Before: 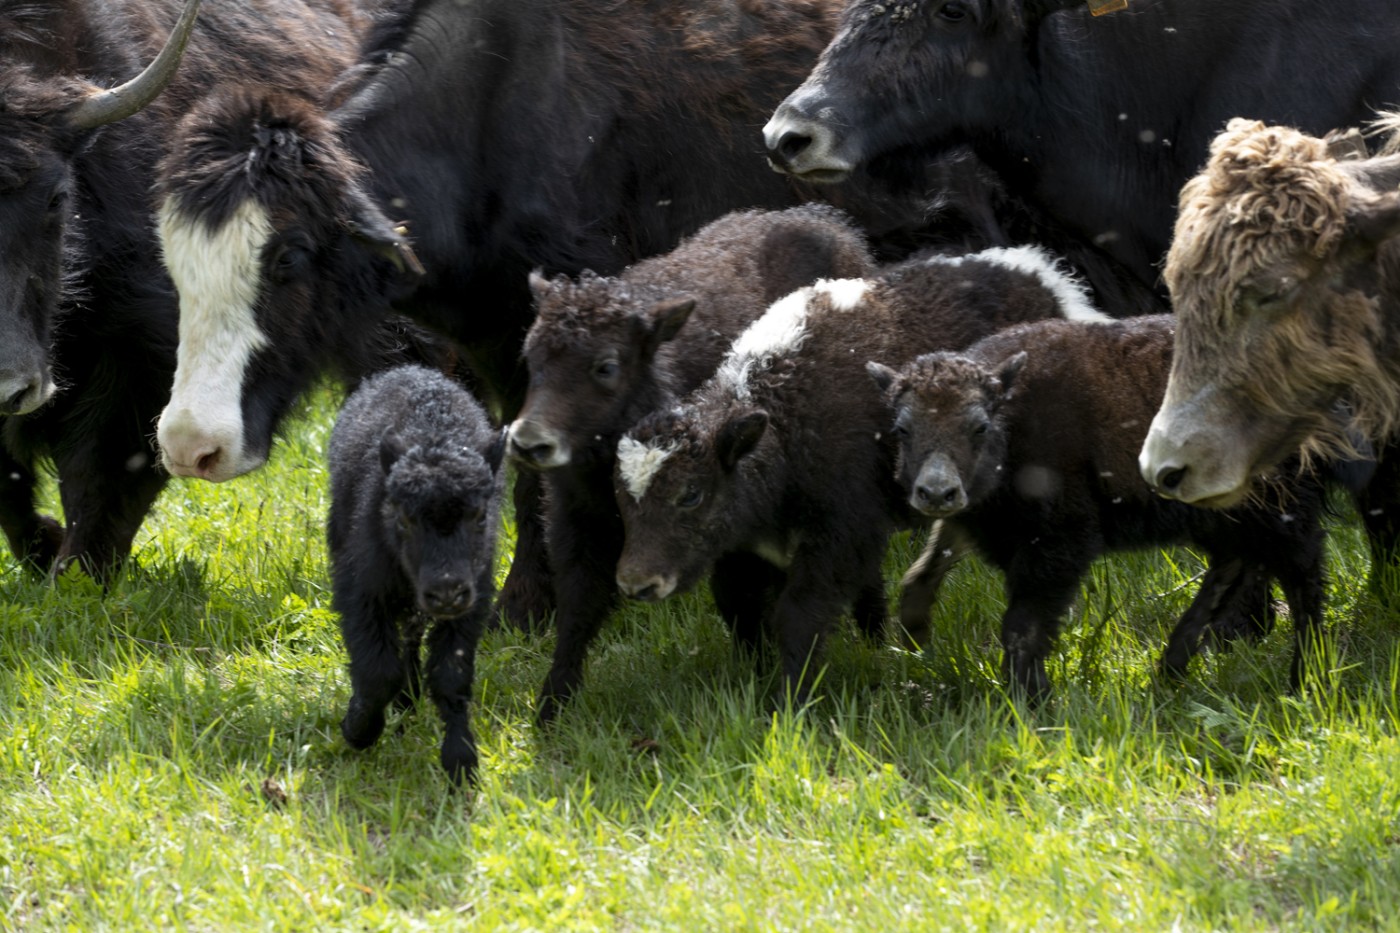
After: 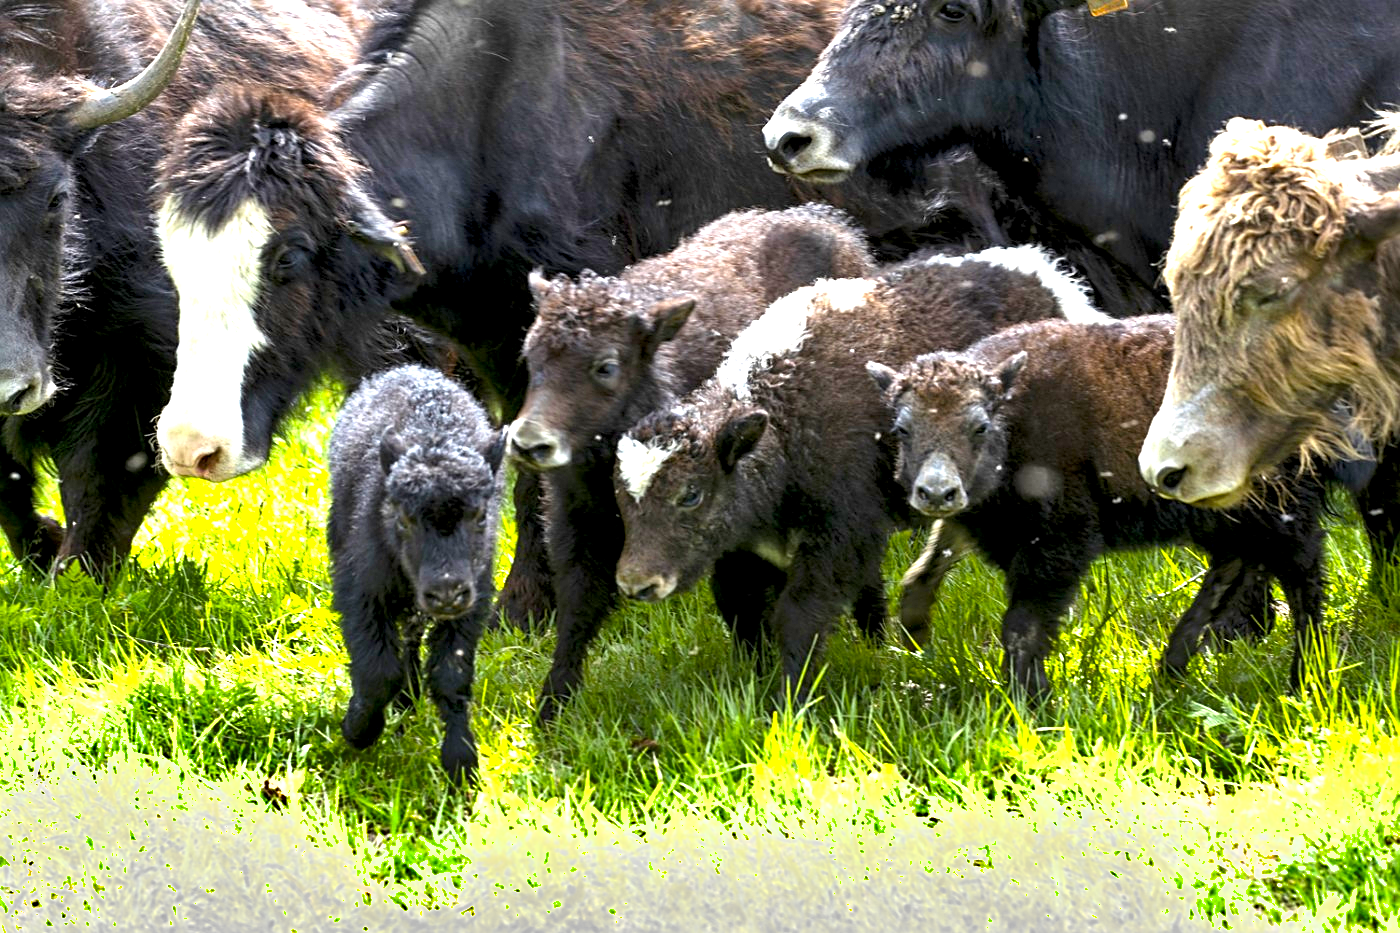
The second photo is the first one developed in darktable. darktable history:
sharpen: on, module defaults
exposure: black level correction 0.001, exposure 1.84 EV, compensate highlight preservation false
shadows and highlights: shadows 43.71, white point adjustment -1.46, soften with gaussian
color balance rgb: perceptual saturation grading › global saturation 20%, global vibrance 20%
